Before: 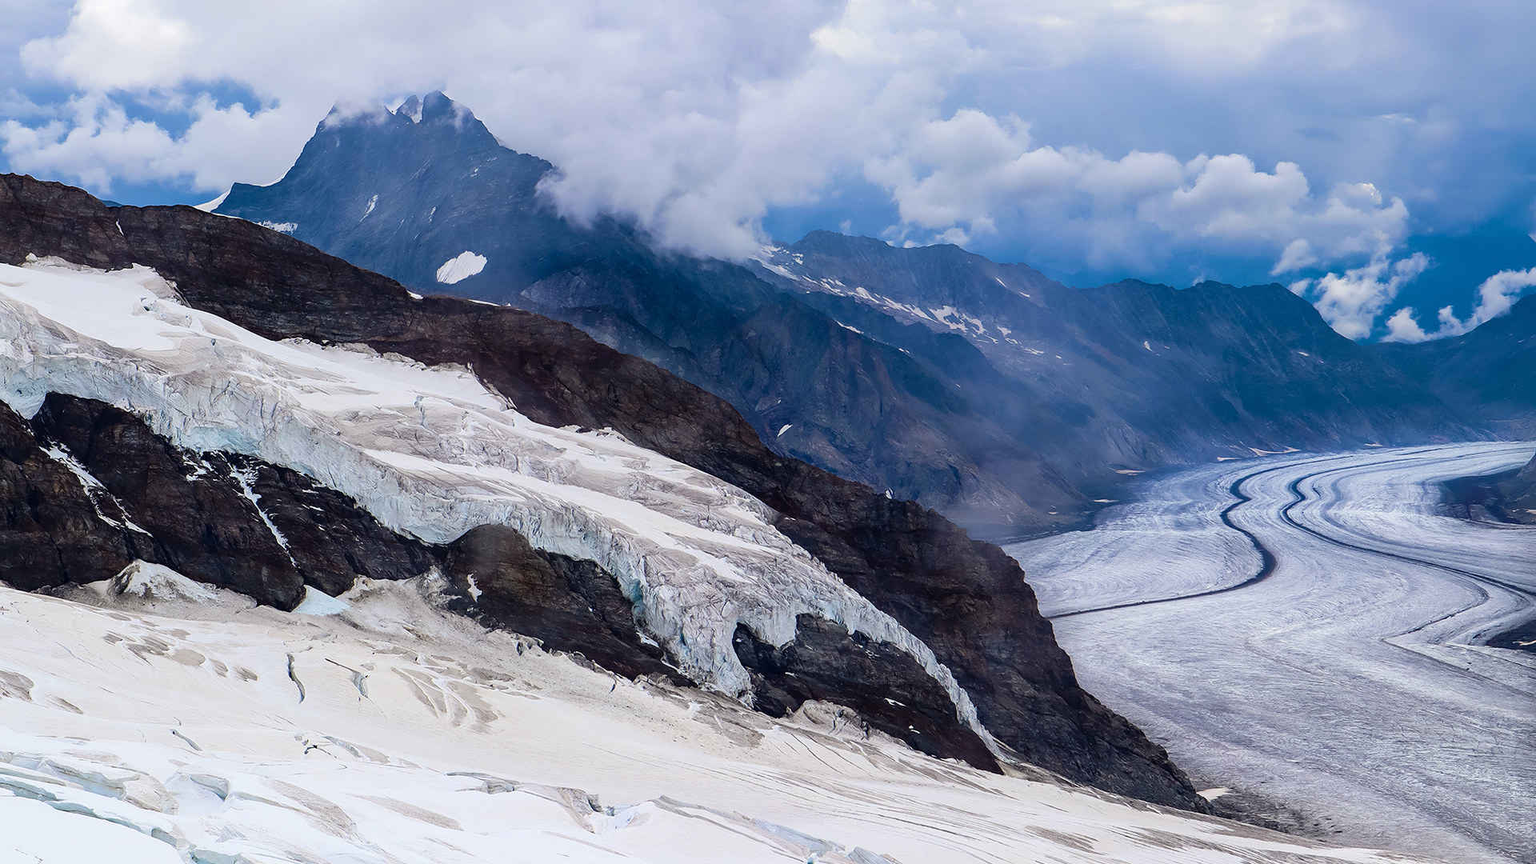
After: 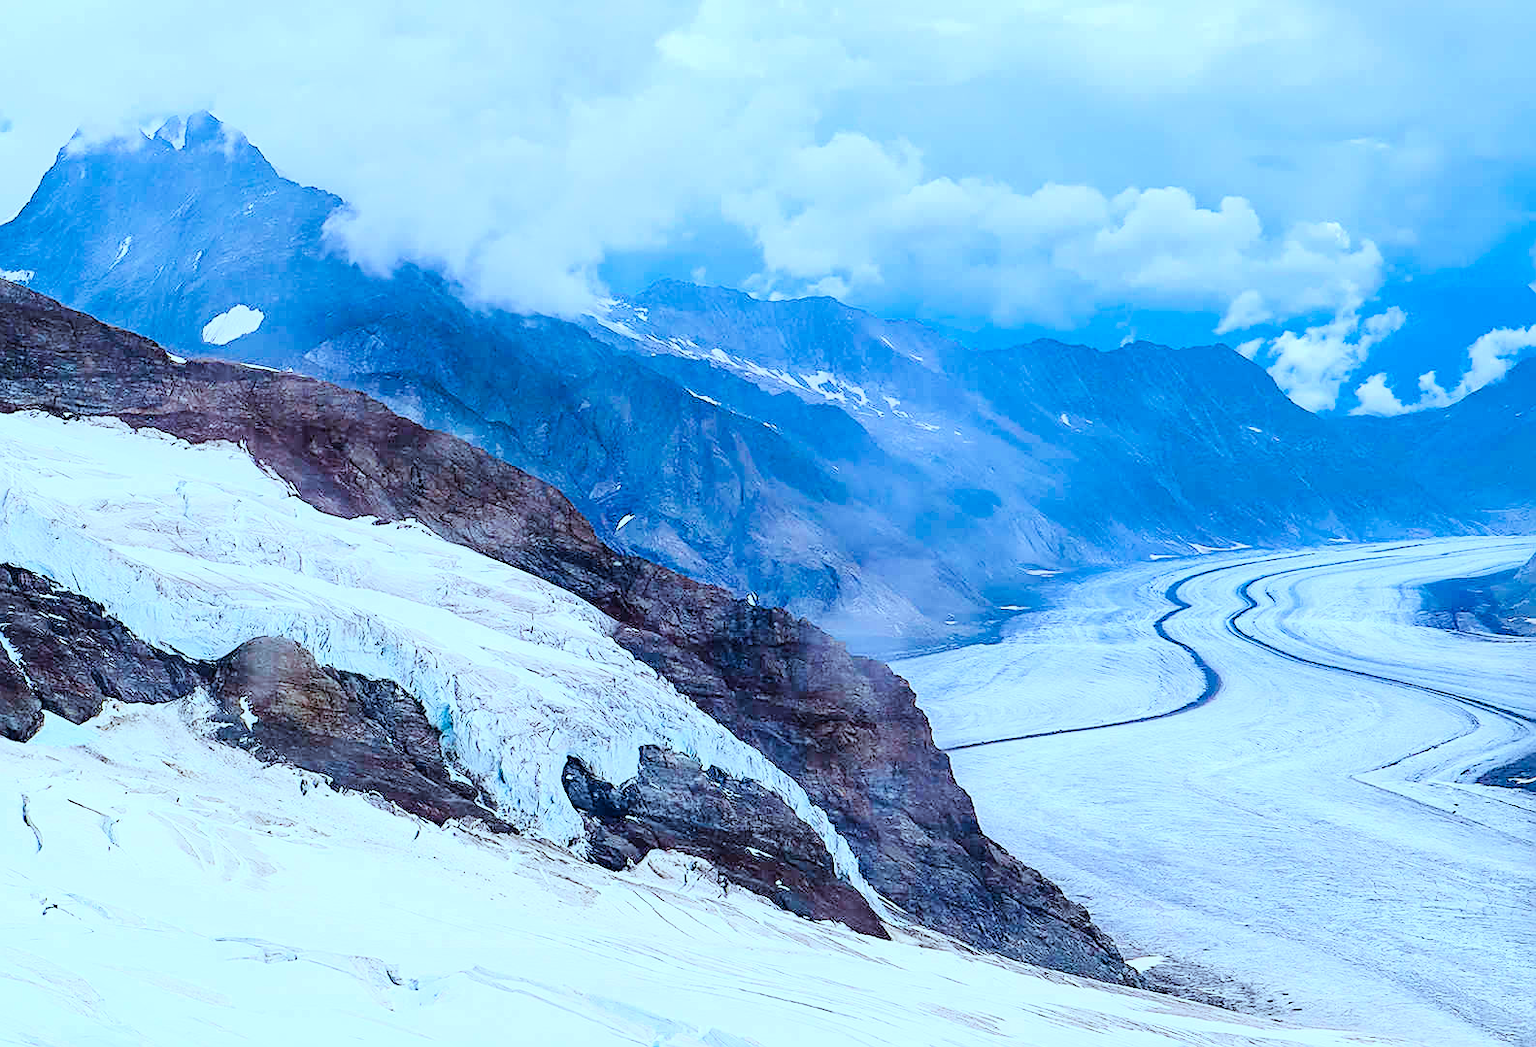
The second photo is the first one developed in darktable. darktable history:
exposure: exposure 2.207 EV, compensate highlight preservation false
color correction: highlights a* -10.69, highlights b* -19.19
color balance rgb: perceptual saturation grading › global saturation 30%, global vibrance 10%
crop: left 17.582%, bottom 0.031%
sharpen: on, module defaults
filmic rgb: black relative exposure -6.98 EV, white relative exposure 5.63 EV, hardness 2.86
